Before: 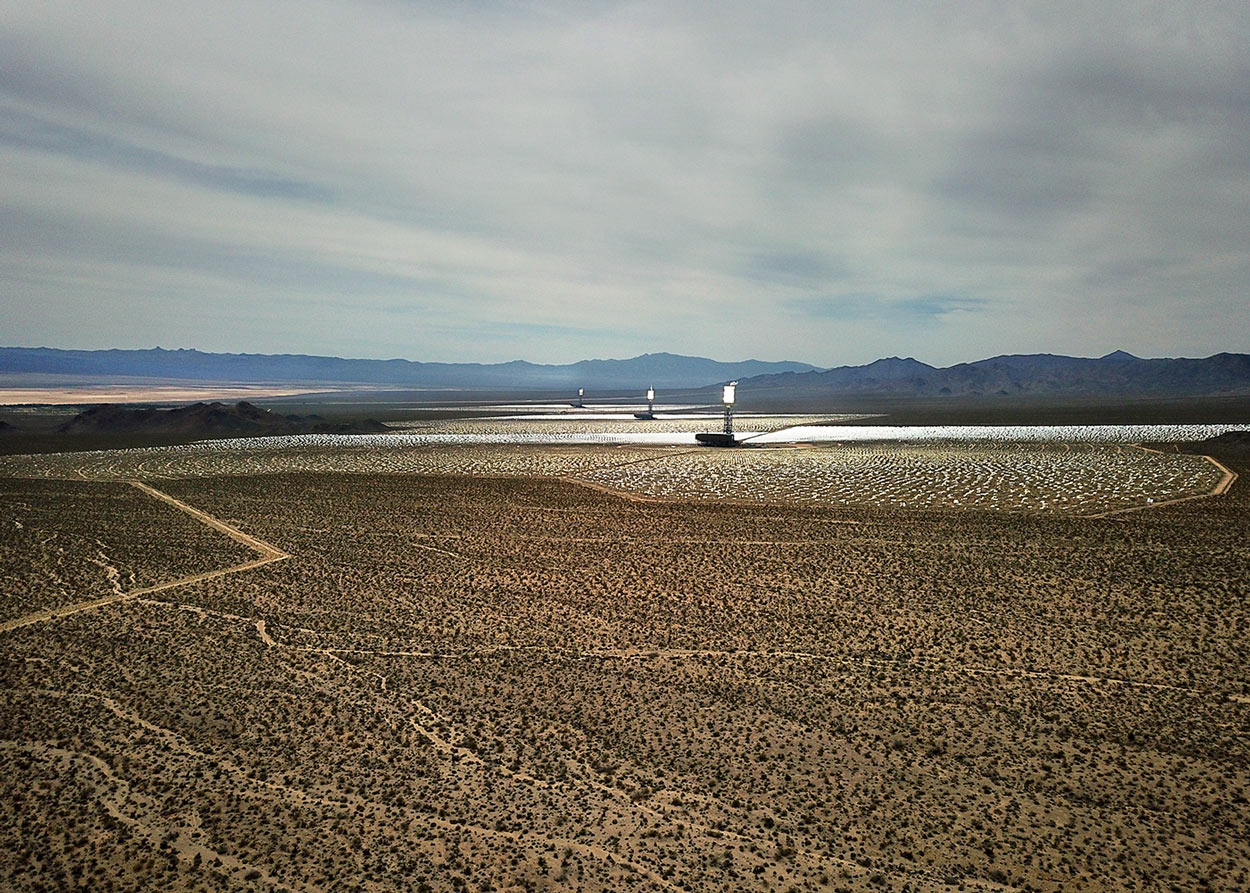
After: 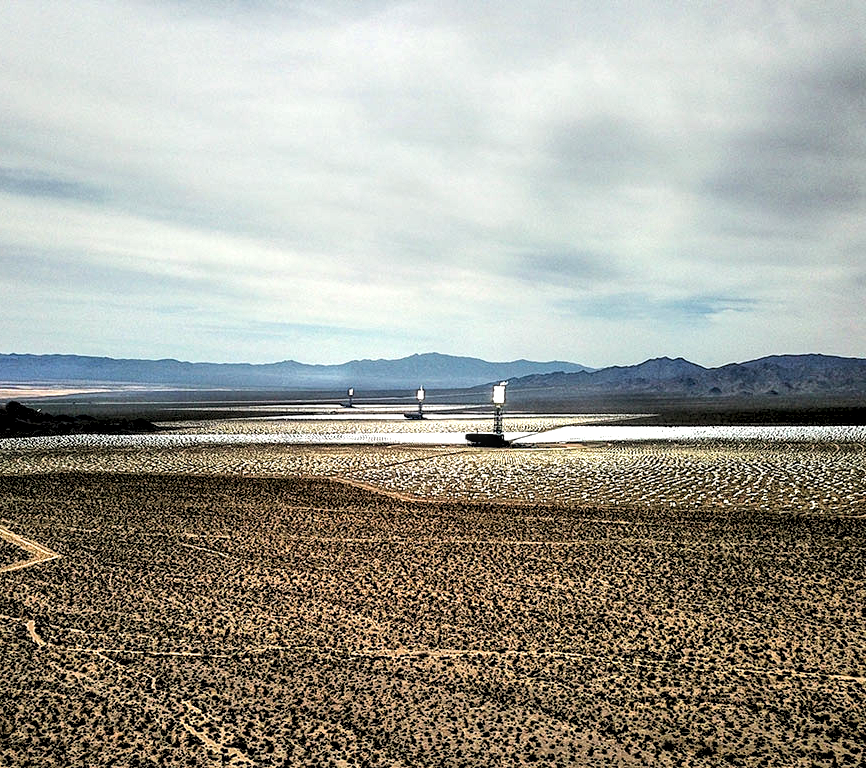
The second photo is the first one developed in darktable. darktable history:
crop: left 18.479%, right 12.2%, bottom 13.971%
local contrast: detail 160%
rgb levels: preserve colors sum RGB, levels [[0.038, 0.433, 0.934], [0, 0.5, 1], [0, 0.5, 1]]
tone equalizer: -8 EV -1.08 EV, -7 EV -1.01 EV, -6 EV -0.867 EV, -5 EV -0.578 EV, -3 EV 0.578 EV, -2 EV 0.867 EV, -1 EV 1.01 EV, +0 EV 1.08 EV, edges refinement/feathering 500, mask exposure compensation -1.57 EV, preserve details no
